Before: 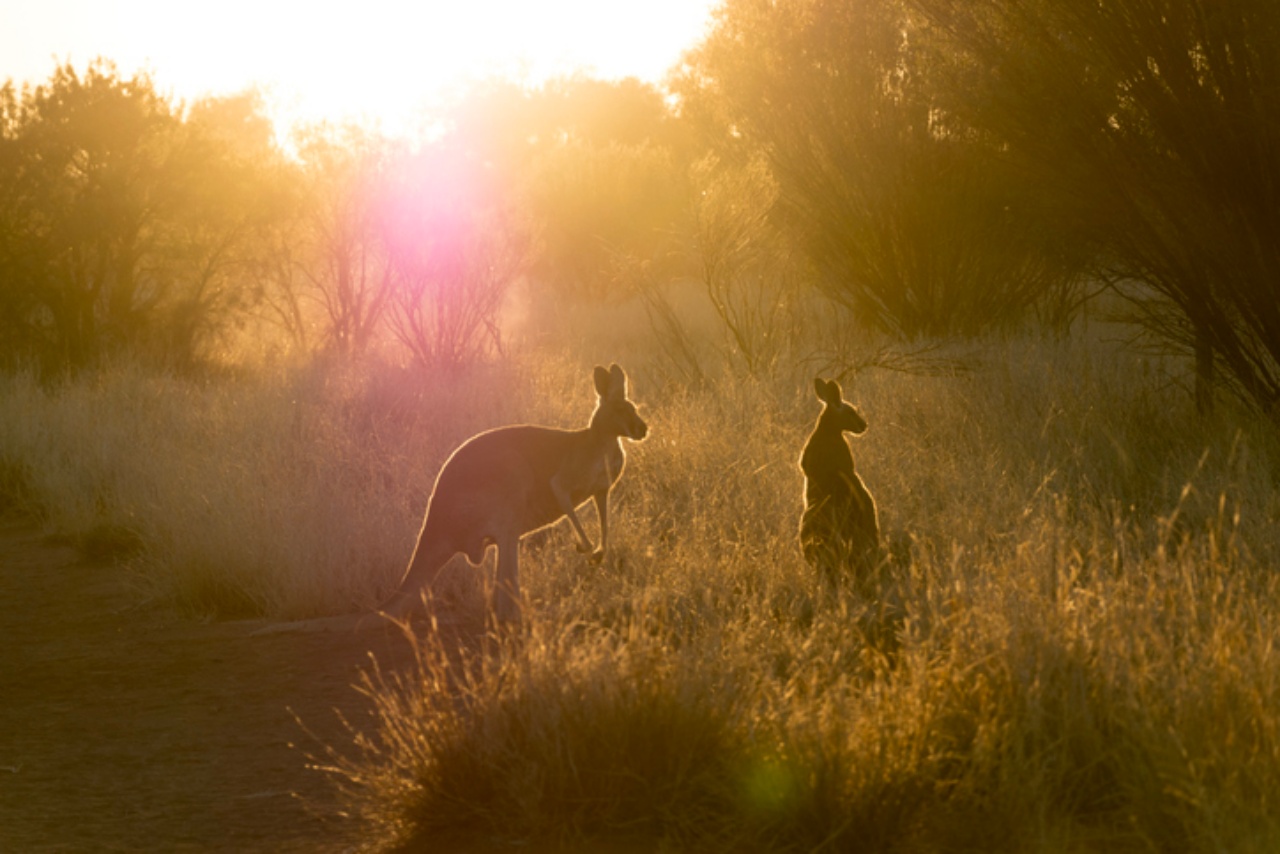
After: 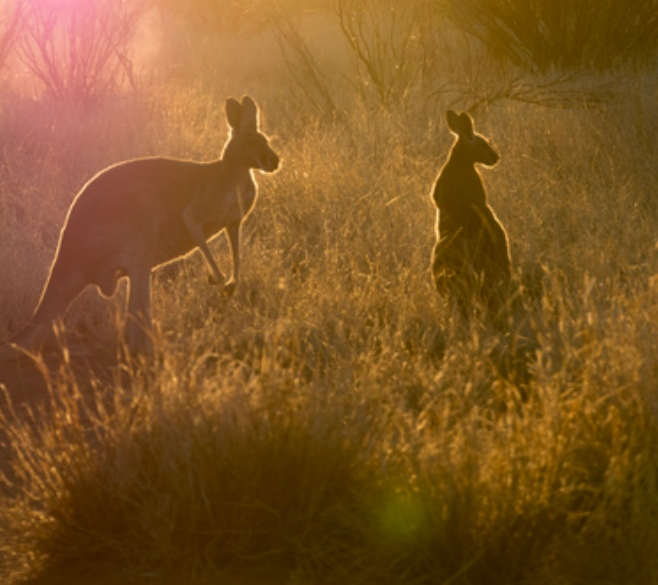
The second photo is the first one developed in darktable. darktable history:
crop and rotate: left 28.76%, top 31.407%, right 19.812%
